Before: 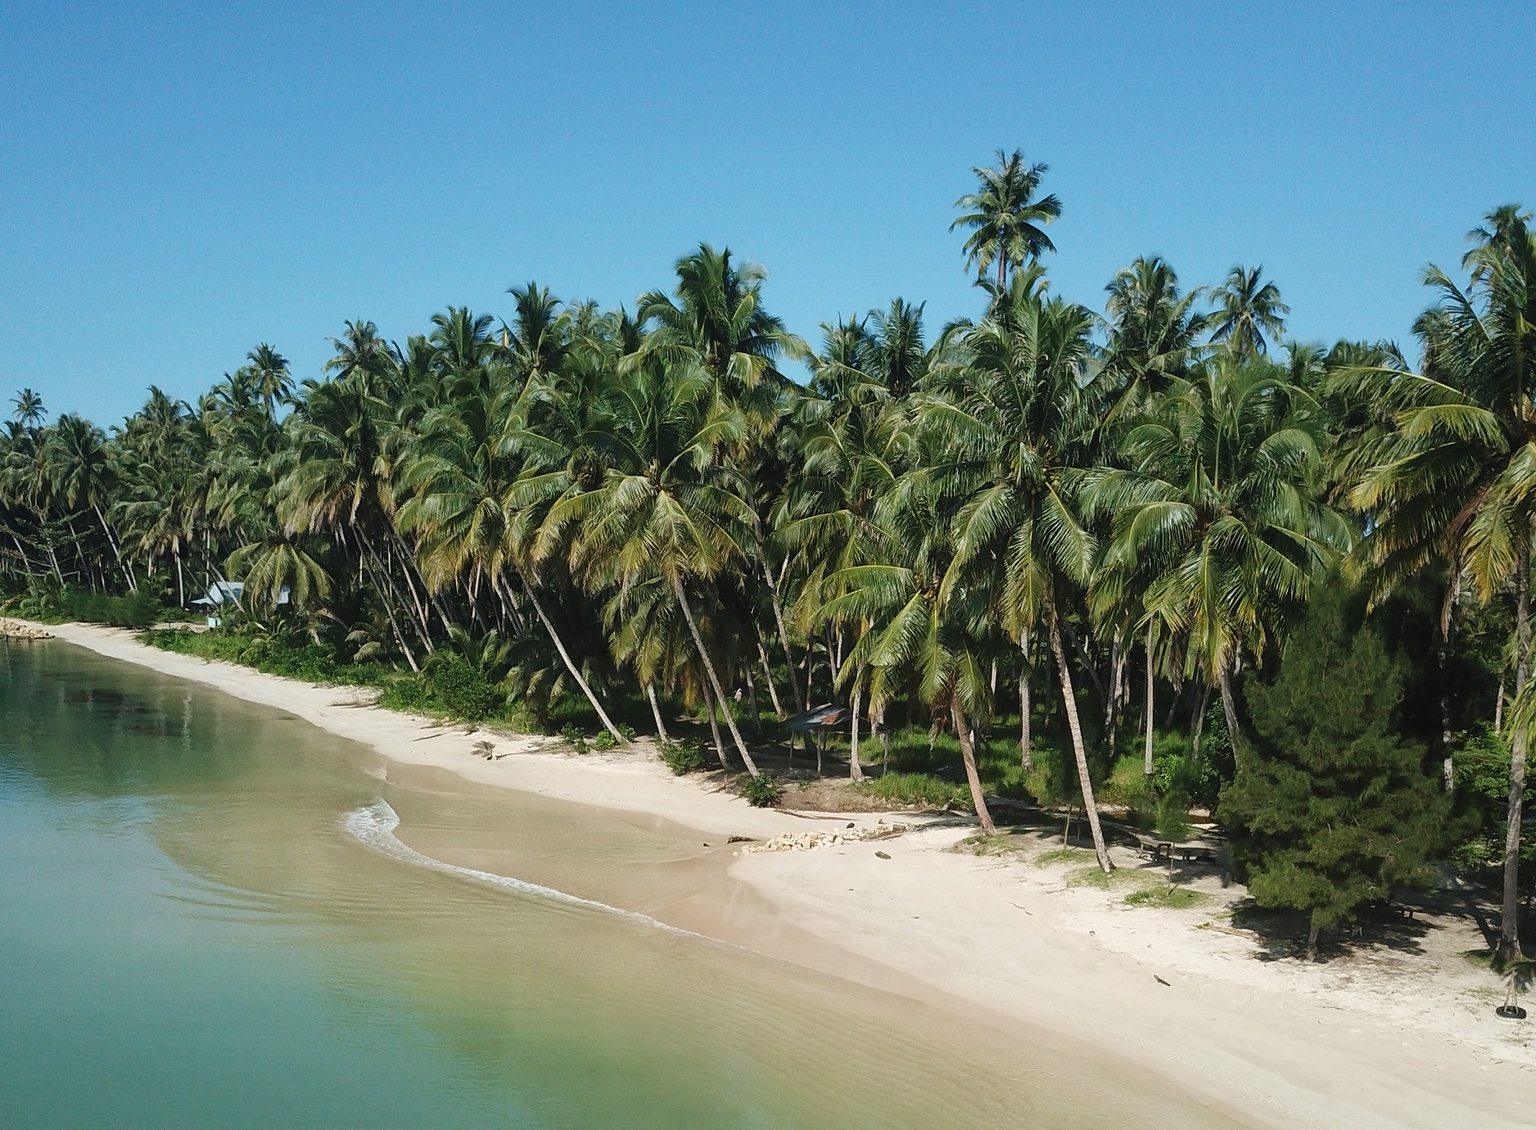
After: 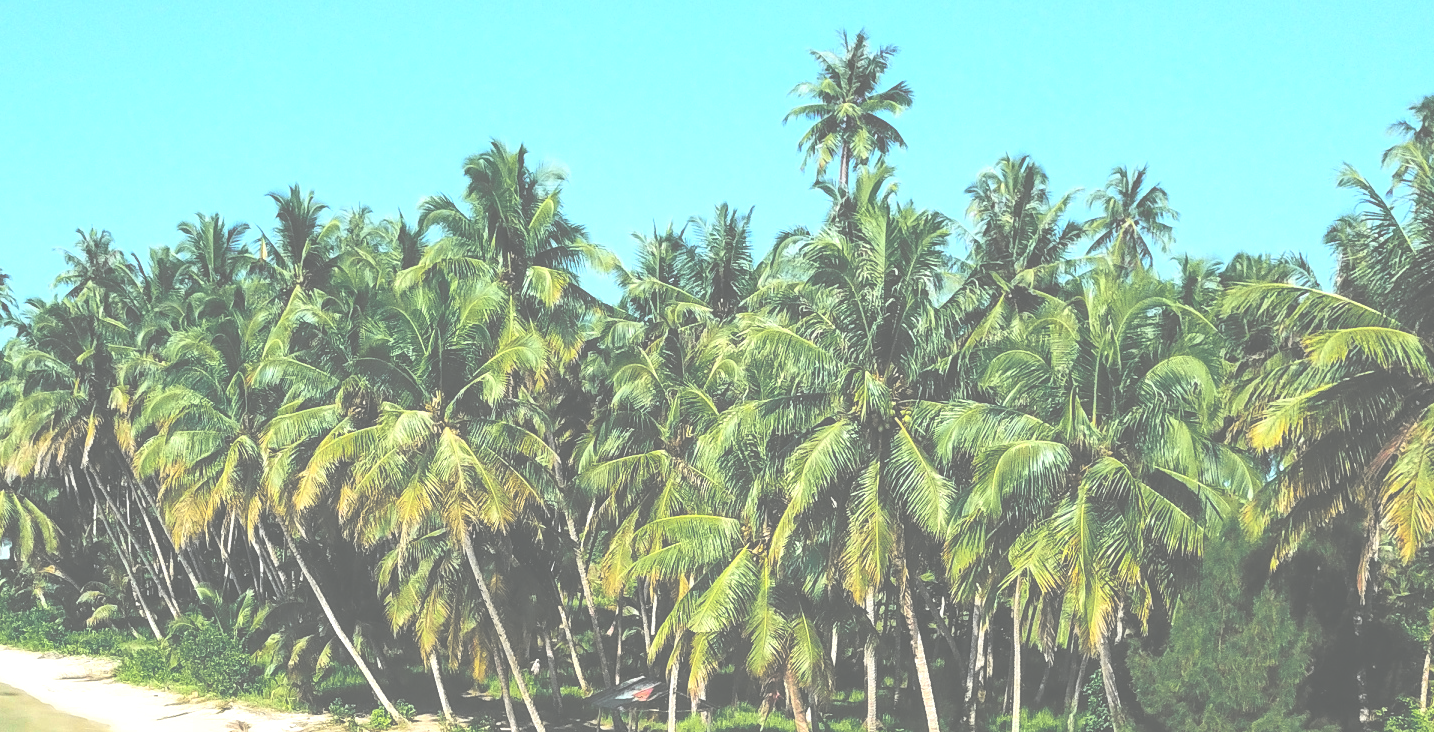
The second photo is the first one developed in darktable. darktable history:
crop: left 18.238%, top 11.1%, right 1.834%, bottom 33.446%
tone equalizer: -8 EV -0.787 EV, -7 EV -0.676 EV, -6 EV -0.594 EV, -5 EV -0.389 EV, -3 EV 0.381 EV, -2 EV 0.6 EV, -1 EV 0.677 EV, +0 EV 0.773 EV, edges refinement/feathering 500, mask exposure compensation -1.57 EV, preserve details no
exposure: black level correction -0.072, exposure 0.501 EV, compensate highlight preservation false
local contrast: detail 115%
tone curve: curves: ch0 [(0, 0.013) (0.137, 0.121) (0.326, 0.386) (0.489, 0.573) (0.663, 0.749) (0.854, 0.897) (1, 0.974)]; ch1 [(0, 0) (0.366, 0.367) (0.475, 0.453) (0.494, 0.493) (0.504, 0.497) (0.544, 0.579) (0.562, 0.619) (0.622, 0.694) (1, 1)]; ch2 [(0, 0) (0.333, 0.346) (0.375, 0.375) (0.424, 0.43) (0.476, 0.492) (0.502, 0.503) (0.533, 0.541) (0.572, 0.615) (0.605, 0.656) (0.641, 0.709) (1, 1)], color space Lab, independent channels, preserve colors none
